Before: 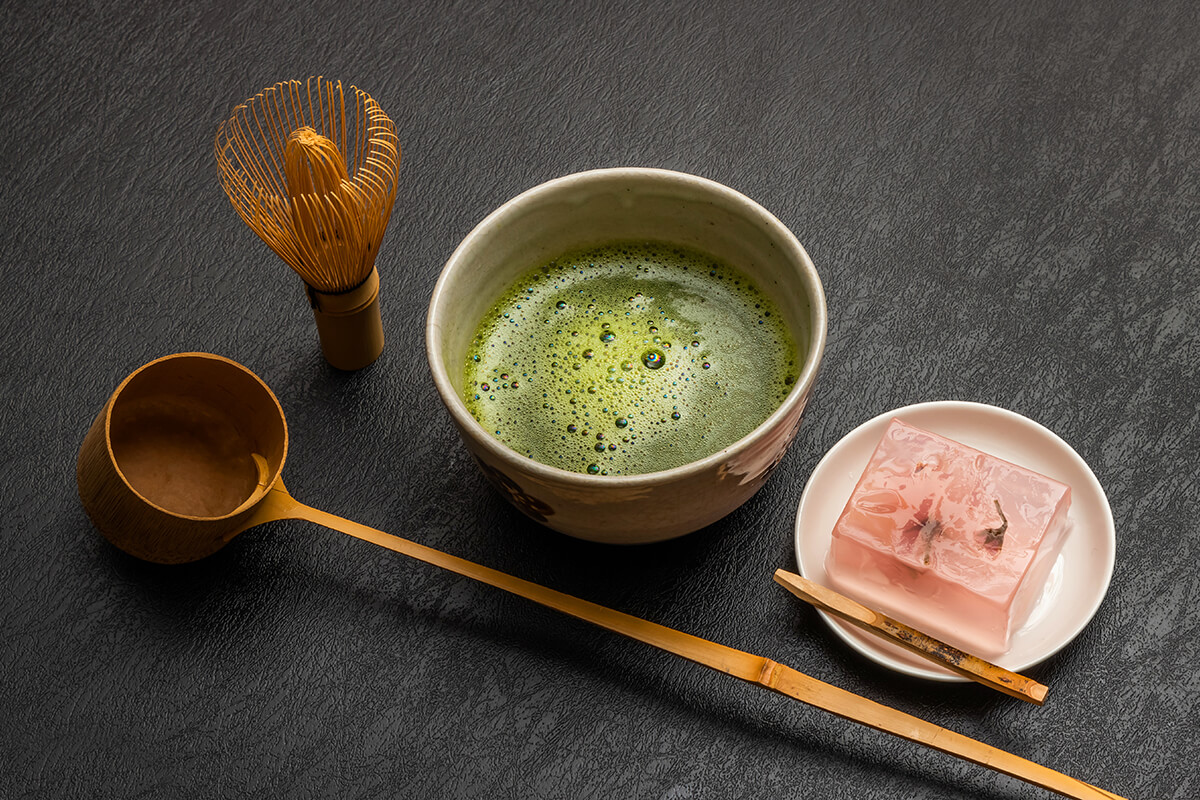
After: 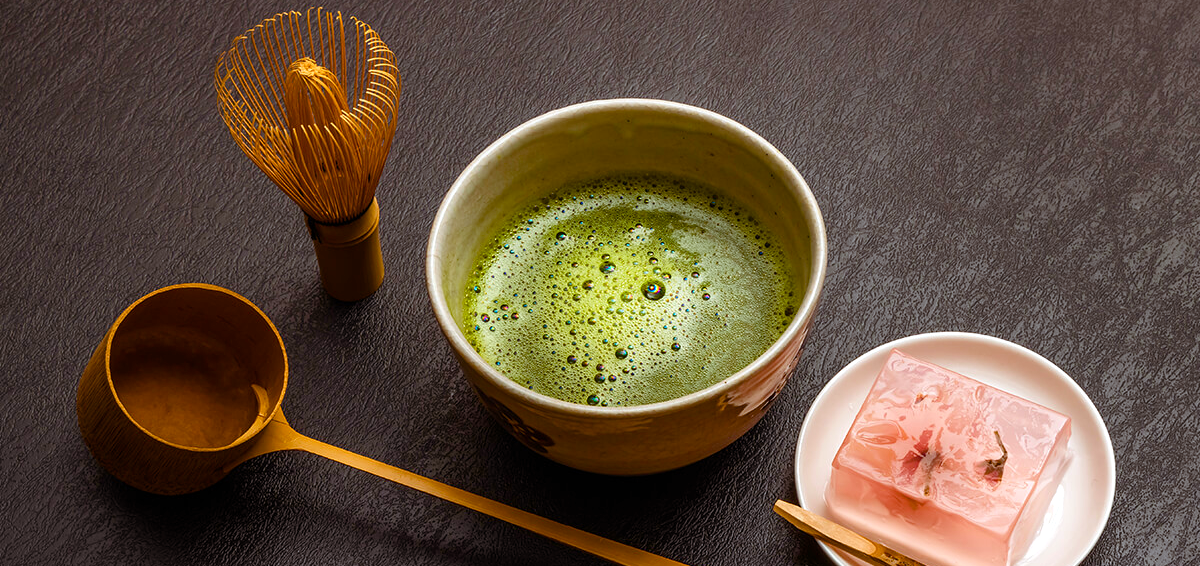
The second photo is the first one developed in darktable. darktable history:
color balance rgb: shadows lift › chroma 4.499%, shadows lift › hue 26.68°, highlights gain › luminance 17.038%, highlights gain › chroma 2.952%, highlights gain › hue 258.64°, linear chroma grading › shadows -8.42%, linear chroma grading › global chroma 9.919%, perceptual saturation grading › global saturation 14.481%, perceptual saturation grading › highlights -30.039%, perceptual saturation grading › shadows 50.836%, global vibrance 20%
crop and rotate: top 8.734%, bottom 20.489%
